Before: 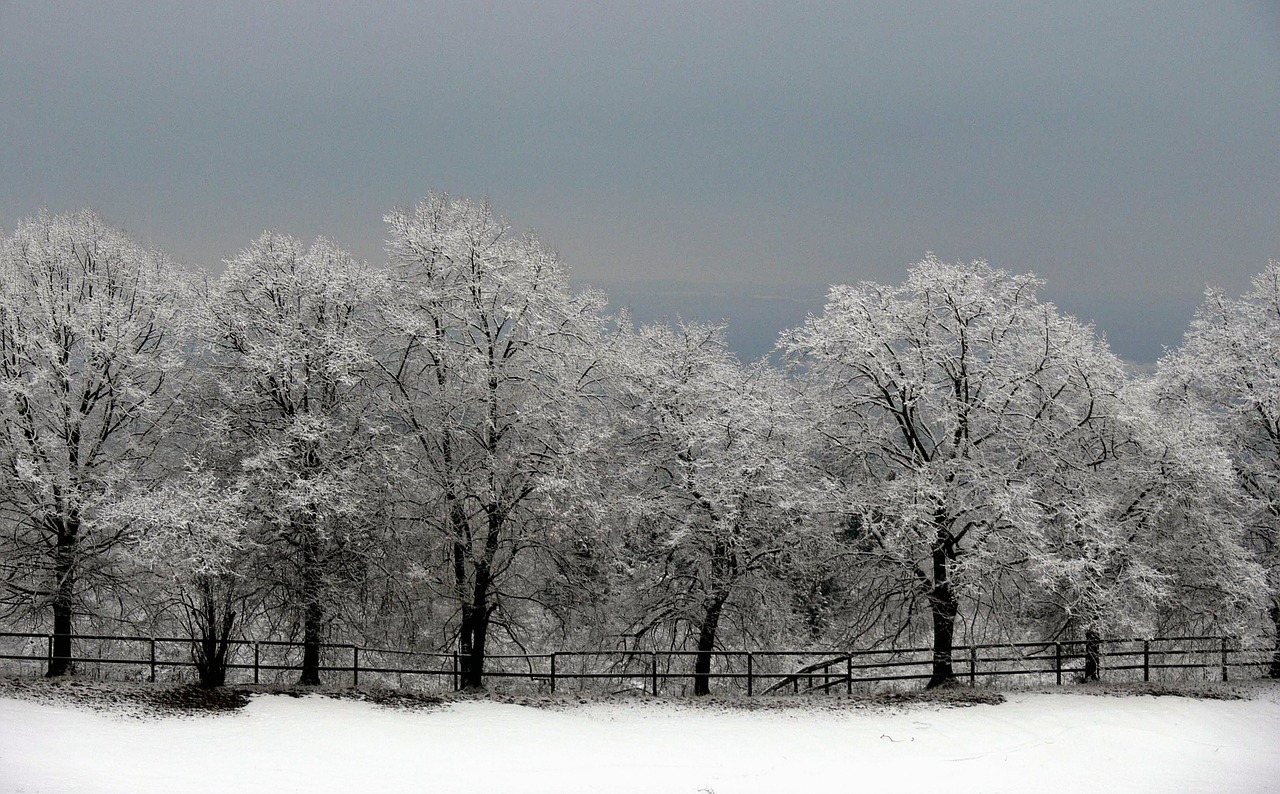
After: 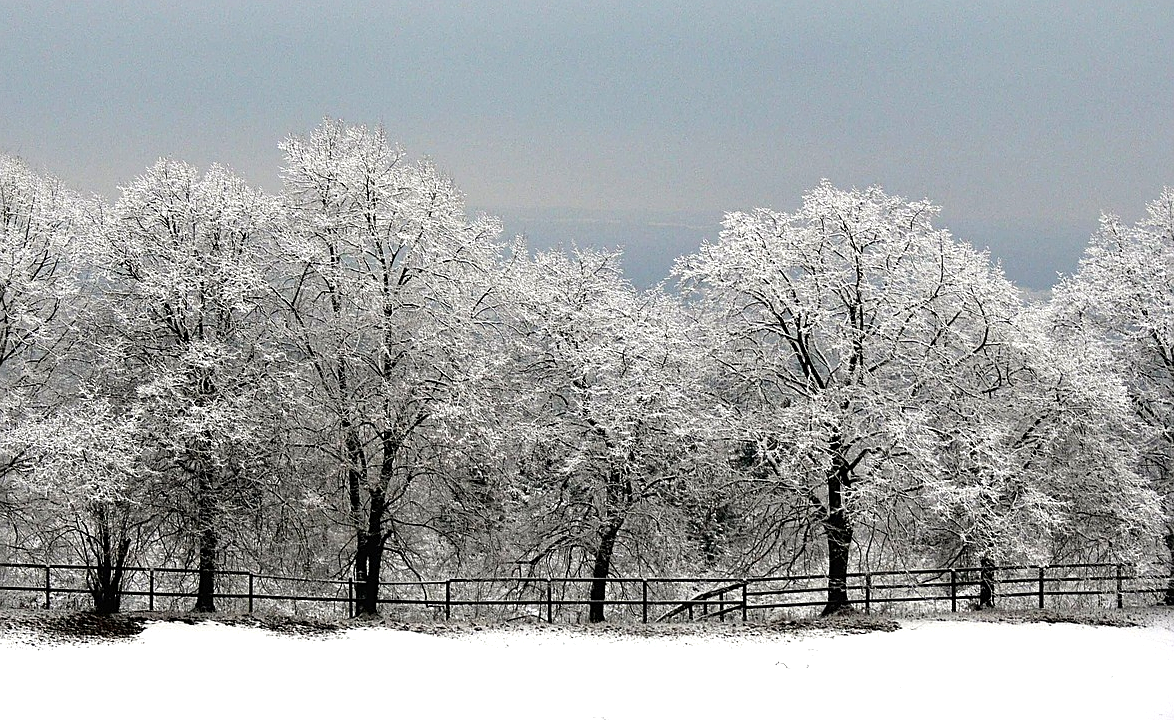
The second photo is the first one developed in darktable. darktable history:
sharpen: on, module defaults
exposure: black level correction 0, exposure 0.7 EV, compensate exposure bias true, compensate highlight preservation false
crop and rotate: left 8.262%, top 9.226%
